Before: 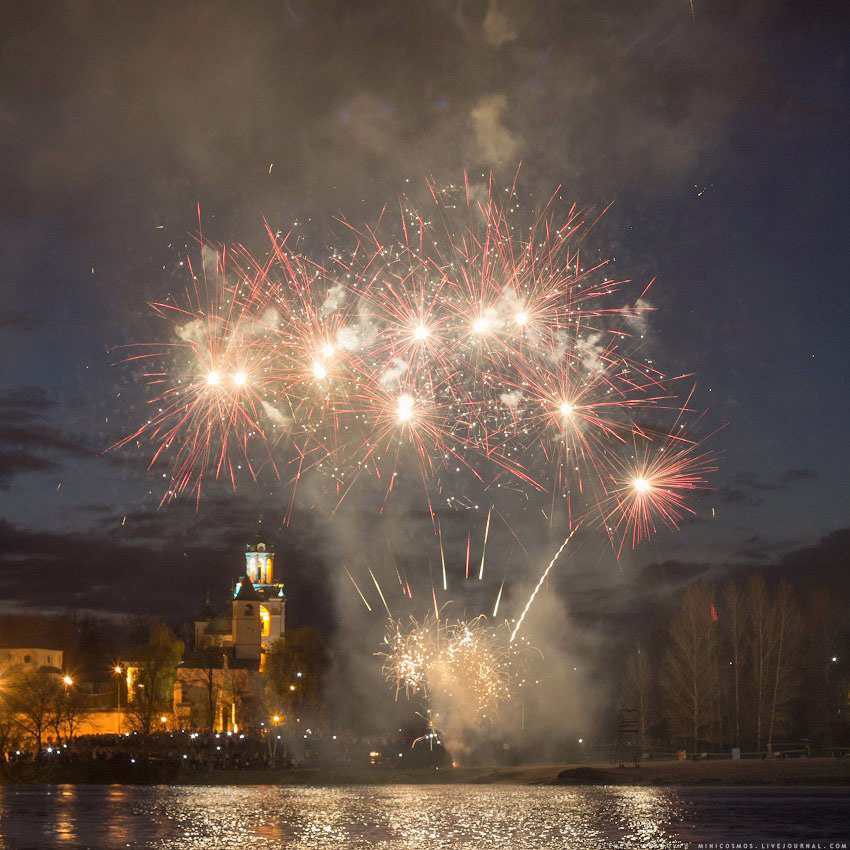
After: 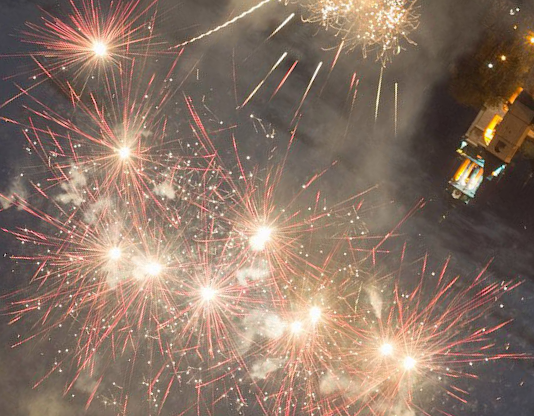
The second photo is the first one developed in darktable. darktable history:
crop and rotate: angle 148.52°, left 9.092%, top 15.573%, right 4.51%, bottom 17.123%
